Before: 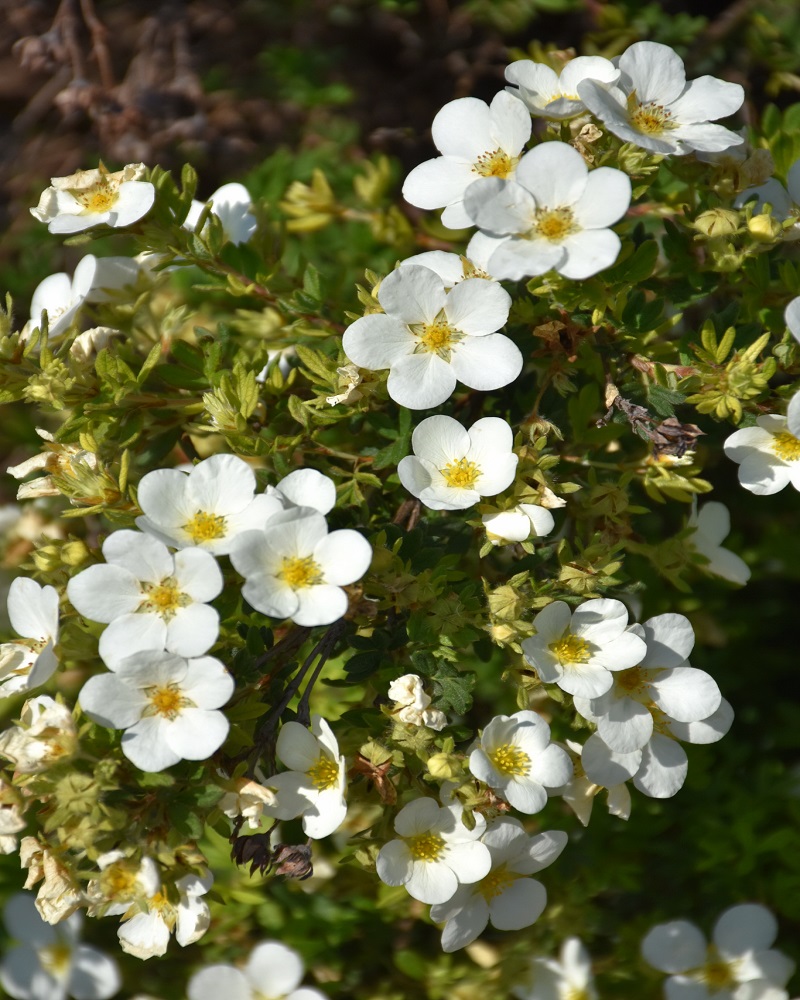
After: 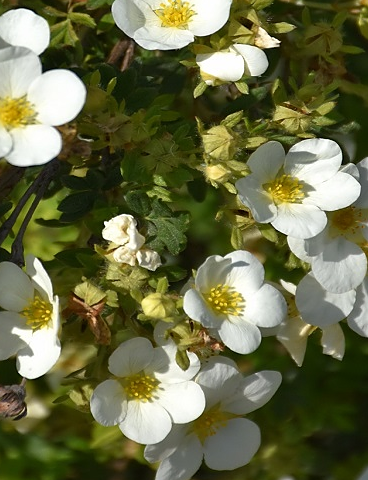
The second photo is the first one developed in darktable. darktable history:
sharpen: radius 0.984, amount 0.613
crop: left 35.815%, top 46.077%, right 18.066%, bottom 5.908%
